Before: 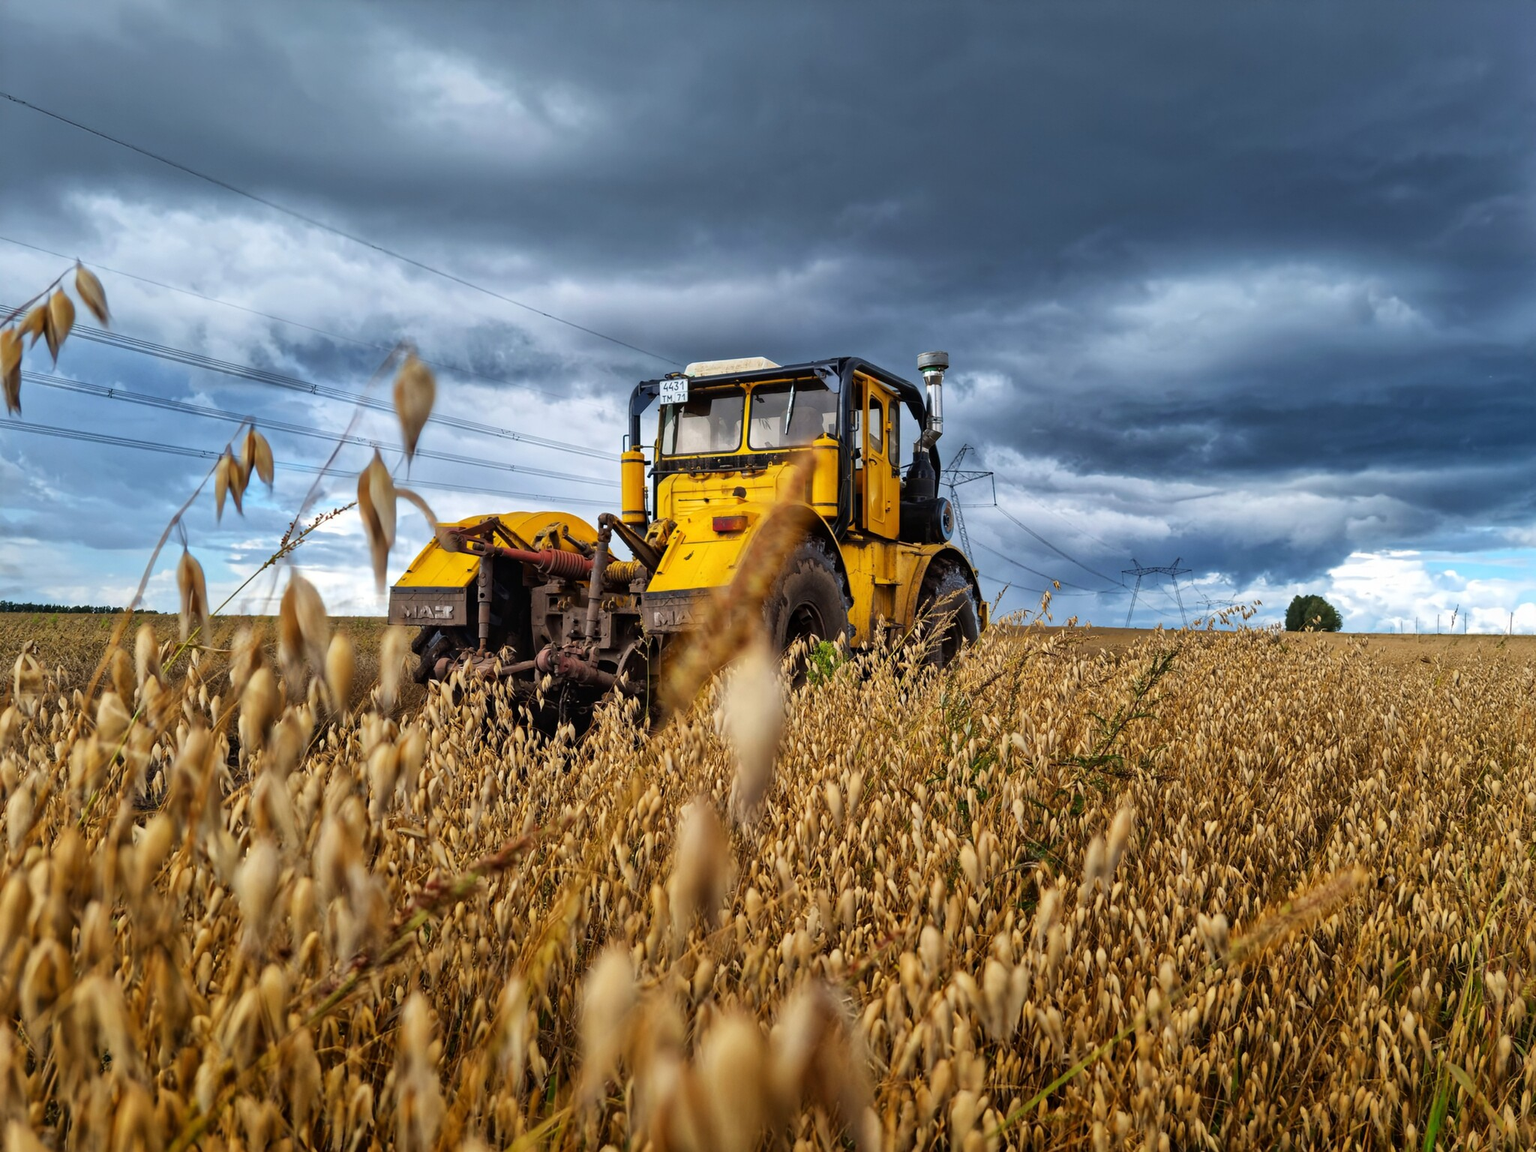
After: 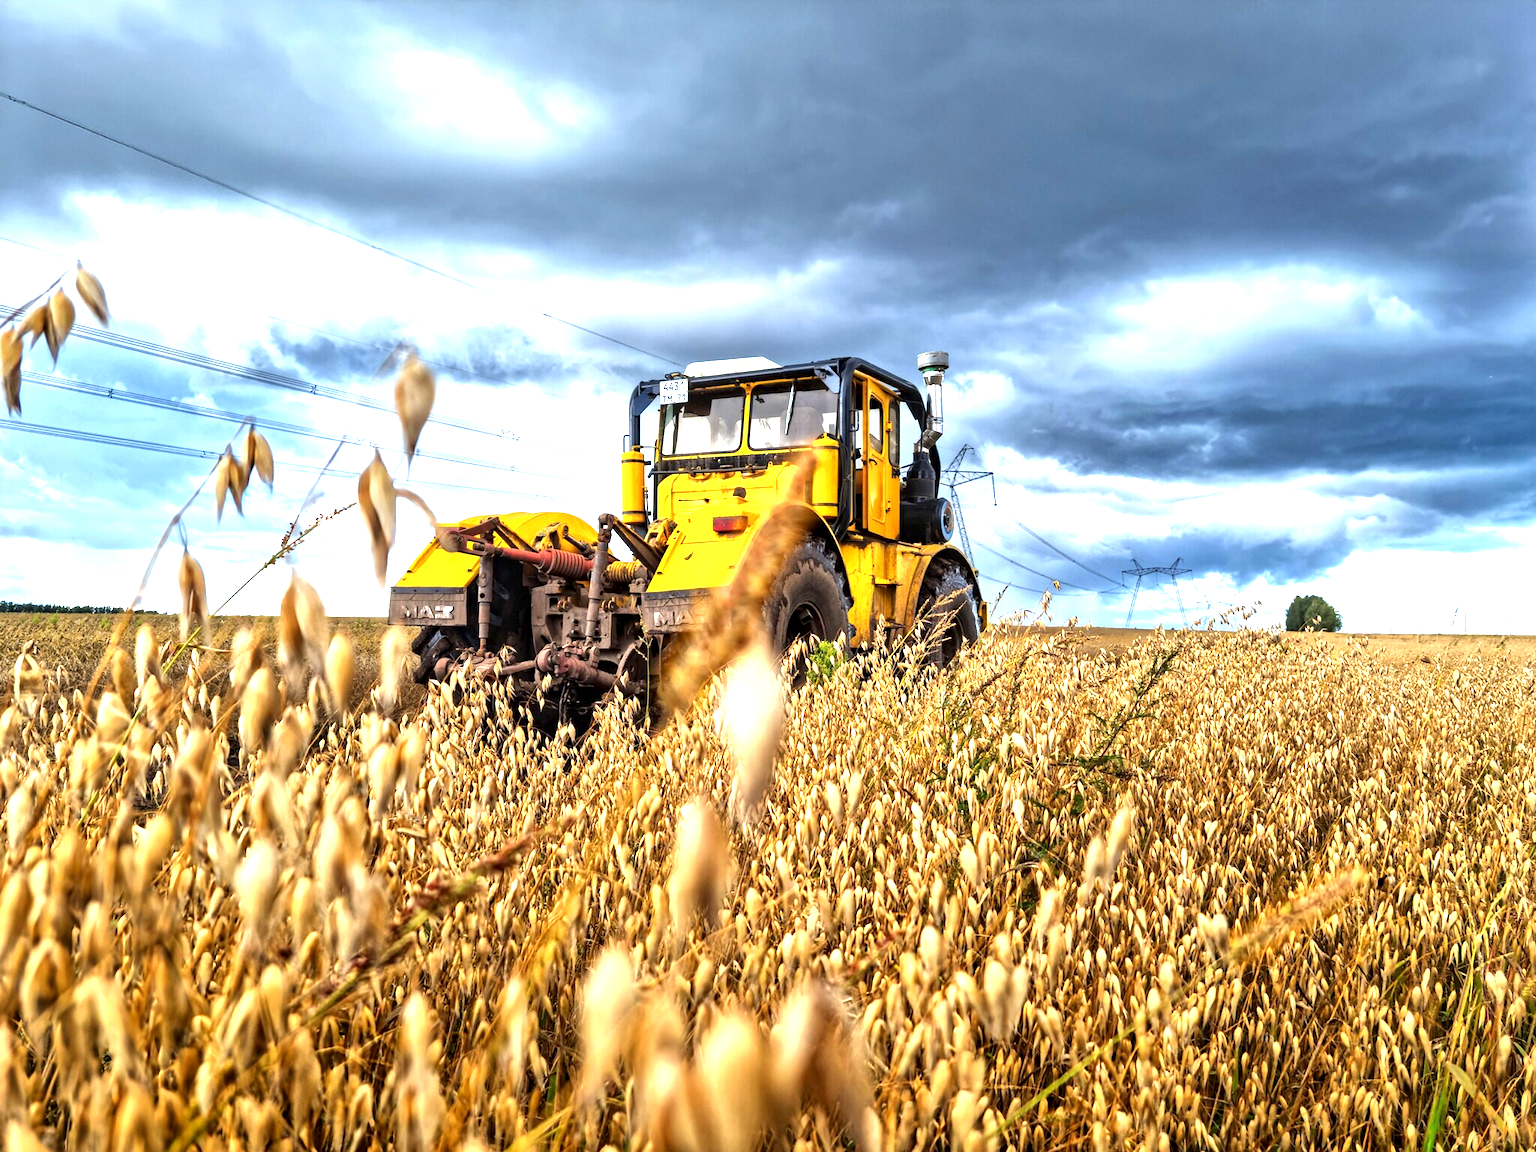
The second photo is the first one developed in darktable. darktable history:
local contrast: highlights 26%, shadows 76%, midtone range 0.75
exposure: black level correction 0, exposure 1.467 EV, compensate highlight preservation false
